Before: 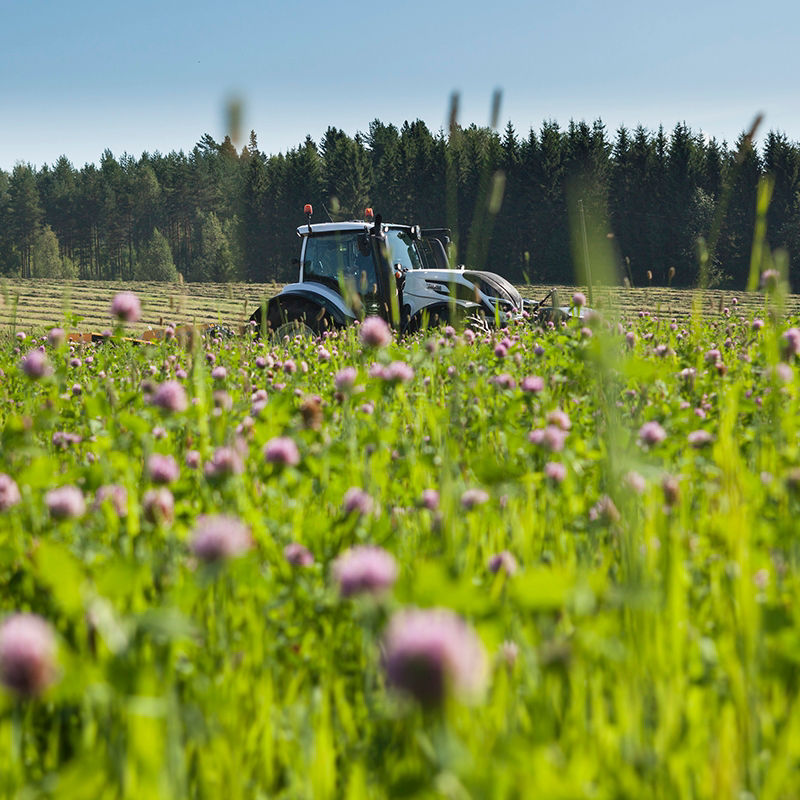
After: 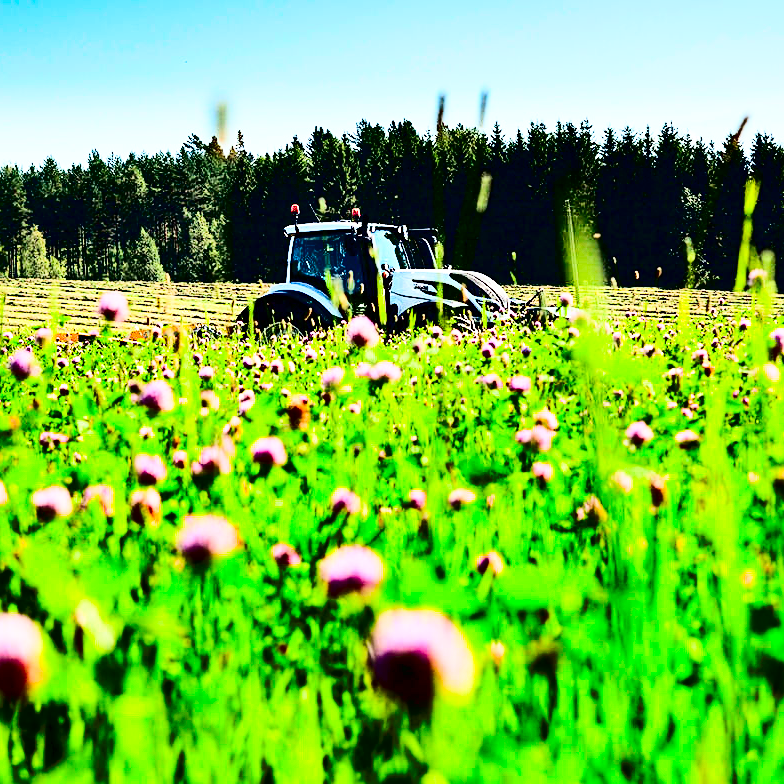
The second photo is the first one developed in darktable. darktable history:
shadows and highlights: shadows 20.98, highlights -80.86, soften with gaussian
crop: left 1.662%, right 0.277%, bottom 1.931%
contrast brightness saturation: contrast 0.755, brightness -0.991, saturation 0.997
exposure: black level correction 0, exposure 1.554 EV, compensate highlight preservation false
sharpen: radius 2.493, amount 0.34
filmic rgb: black relative exposure -5.08 EV, white relative exposure 3.97 EV, hardness 2.89, contrast 1.187, highlights saturation mix -28.96%
